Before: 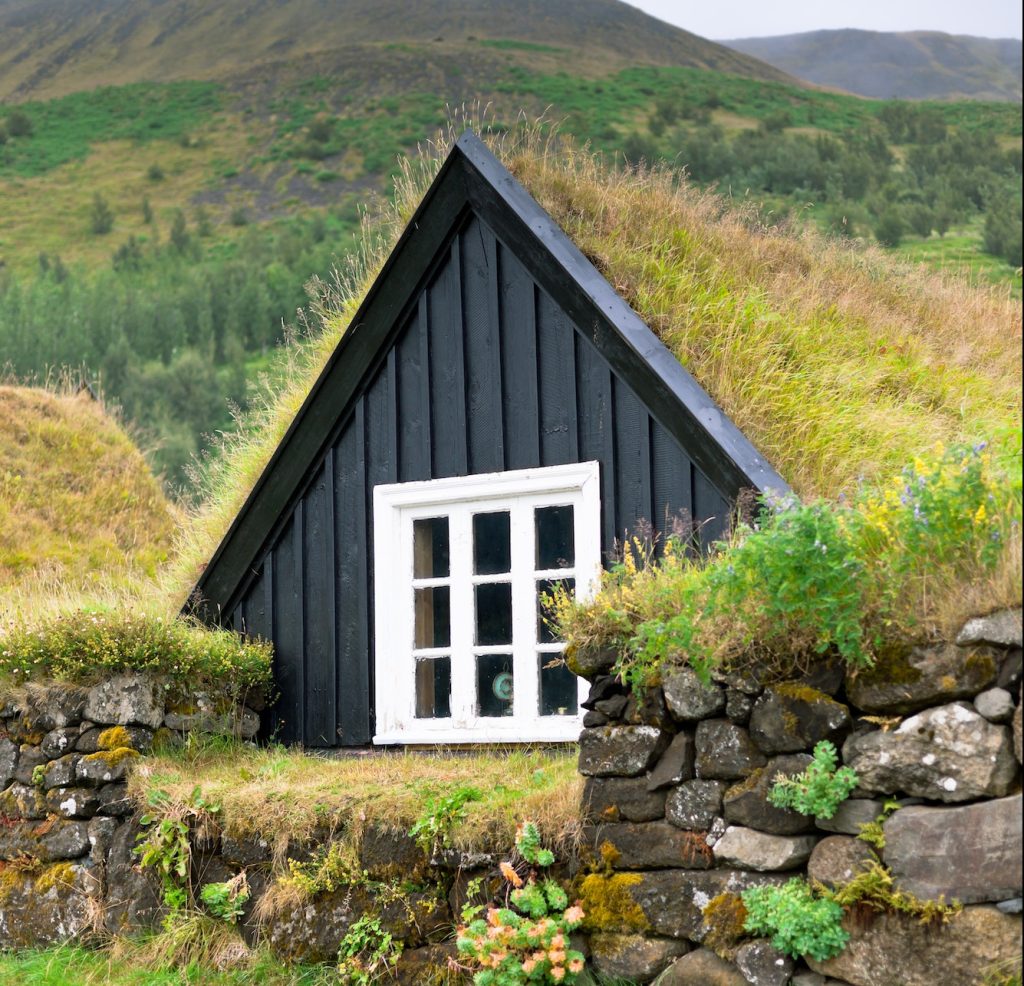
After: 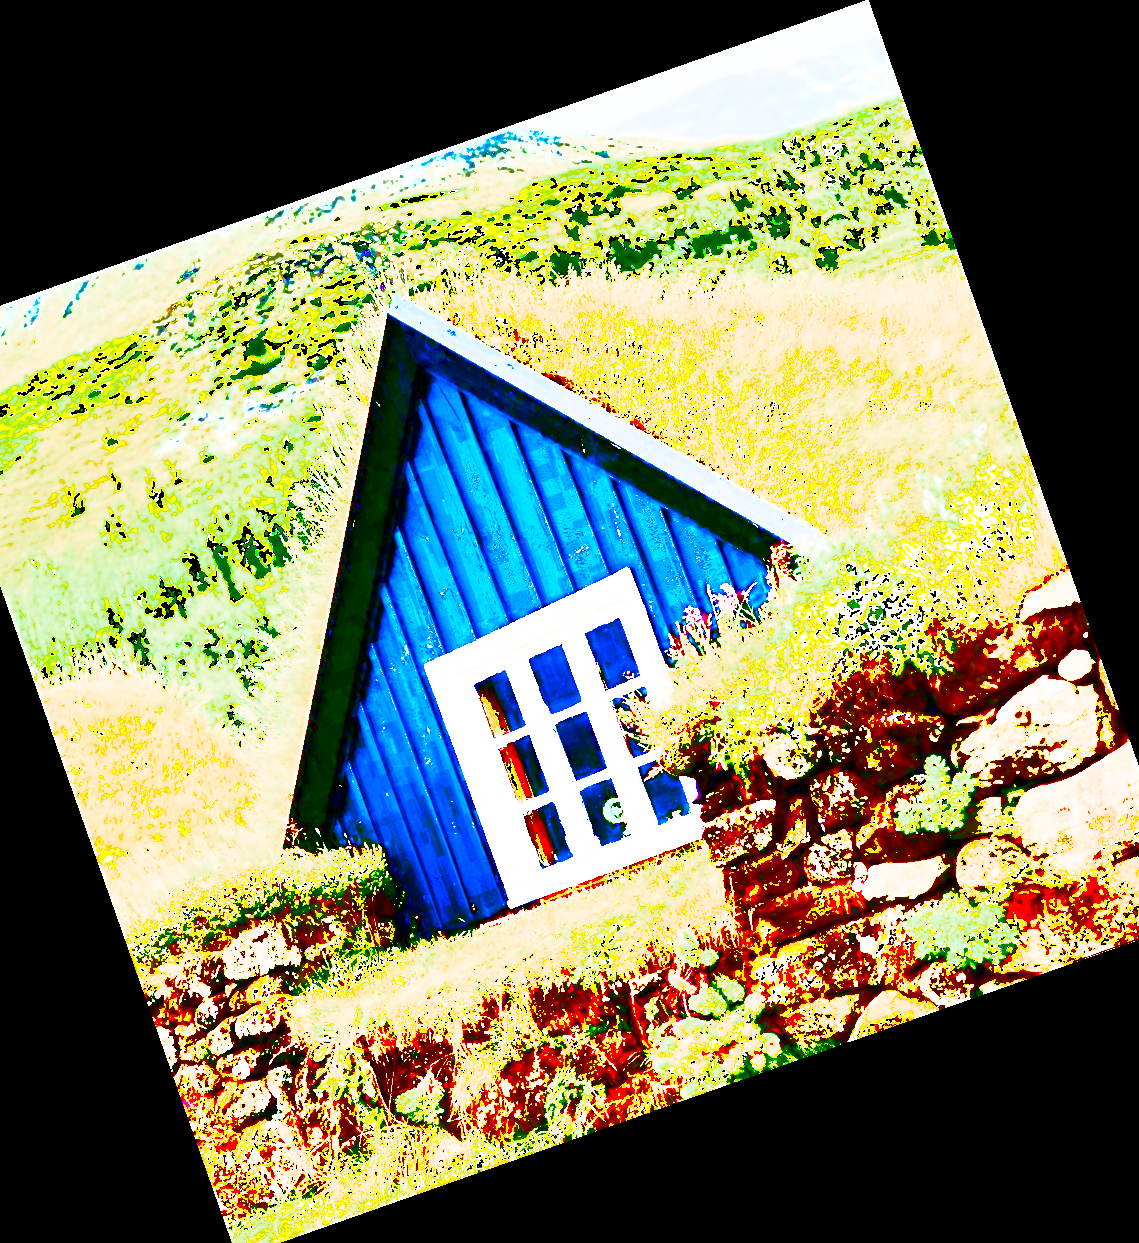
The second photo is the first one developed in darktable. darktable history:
exposure: black level correction 0.1, exposure 3 EV, compensate highlight preservation false
tone equalizer: -7 EV 0.15 EV, -6 EV 0.6 EV, -5 EV 1.15 EV, -4 EV 1.33 EV, -3 EV 1.15 EV, -2 EV 0.6 EV, -1 EV 0.15 EV, mask exposure compensation -0.5 EV
rotate and perspective: rotation 0.174°, lens shift (vertical) 0.013, lens shift (horizontal) 0.019, shear 0.001, automatic cropping original format, crop left 0.007, crop right 0.991, crop top 0.016, crop bottom 0.997
shadows and highlights: shadows 40, highlights -60
sharpen: on, module defaults
contrast brightness saturation: brightness -0.09
crop and rotate: angle 19.43°, left 6.812%, right 4.125%, bottom 1.087%
color zones: curves: ch0 [(0, 0.444) (0.143, 0.442) (0.286, 0.441) (0.429, 0.441) (0.571, 0.441) (0.714, 0.441) (0.857, 0.442) (1, 0.444)]
